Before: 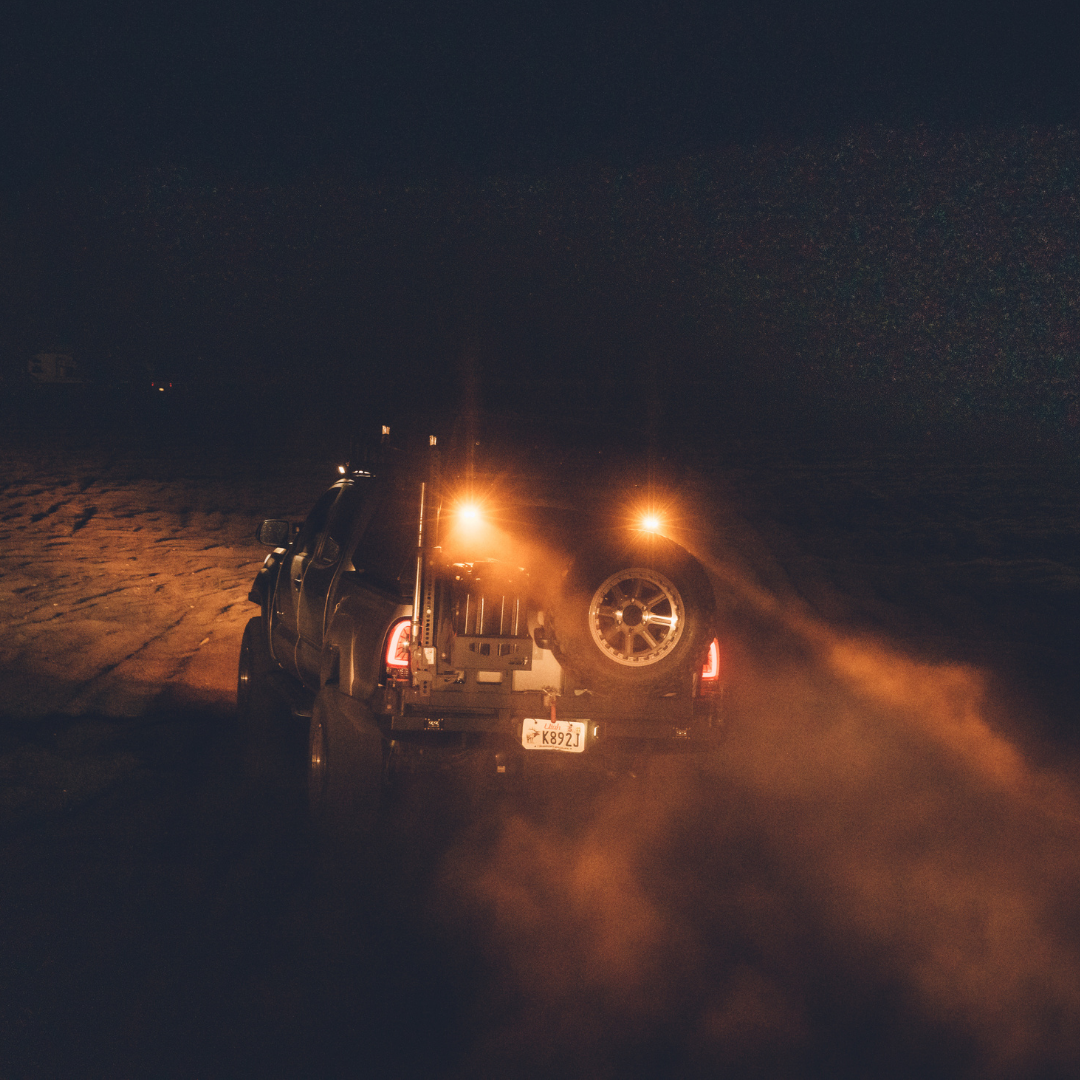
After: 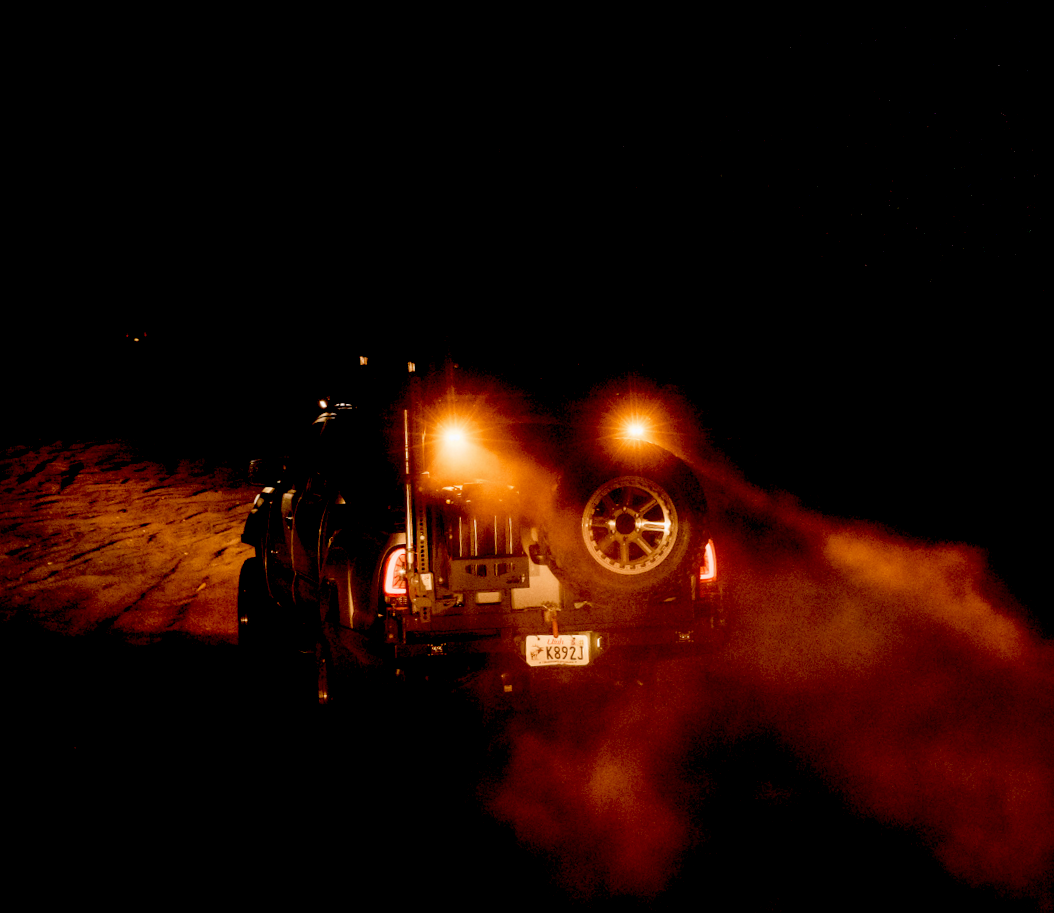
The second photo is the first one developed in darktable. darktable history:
exposure: black level correction 0.056, compensate highlight preservation false
rotate and perspective: rotation -5°, crop left 0.05, crop right 0.952, crop top 0.11, crop bottom 0.89
